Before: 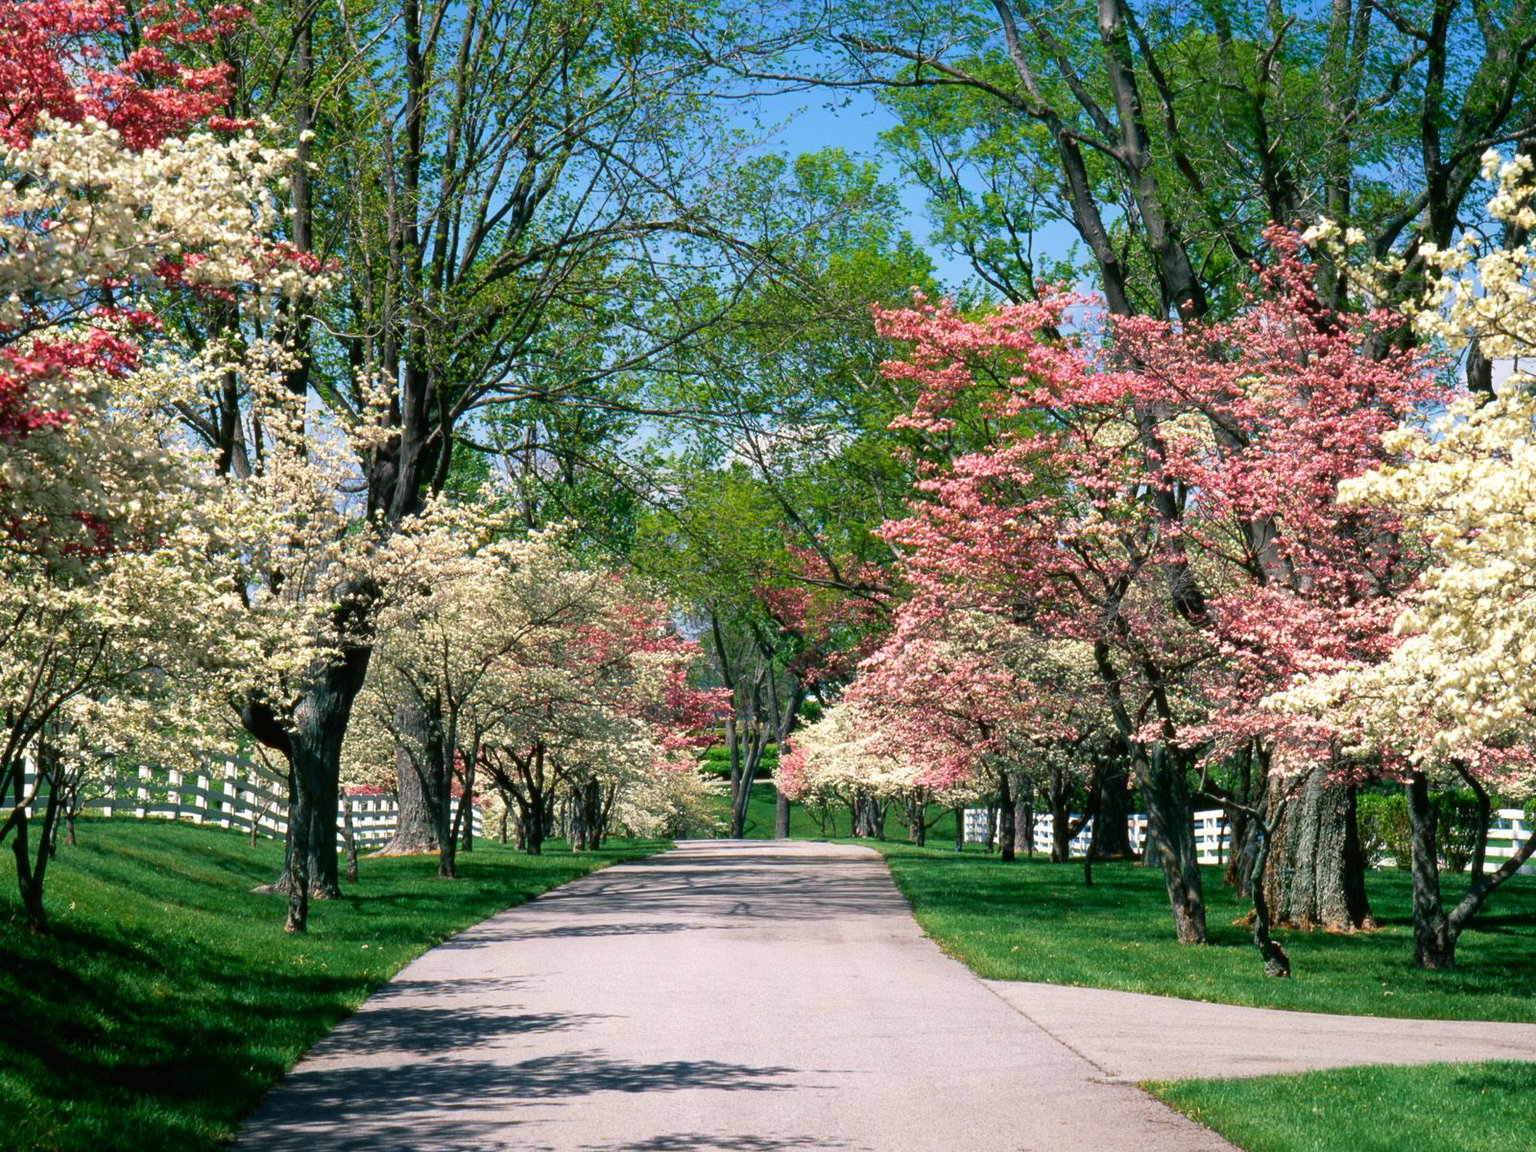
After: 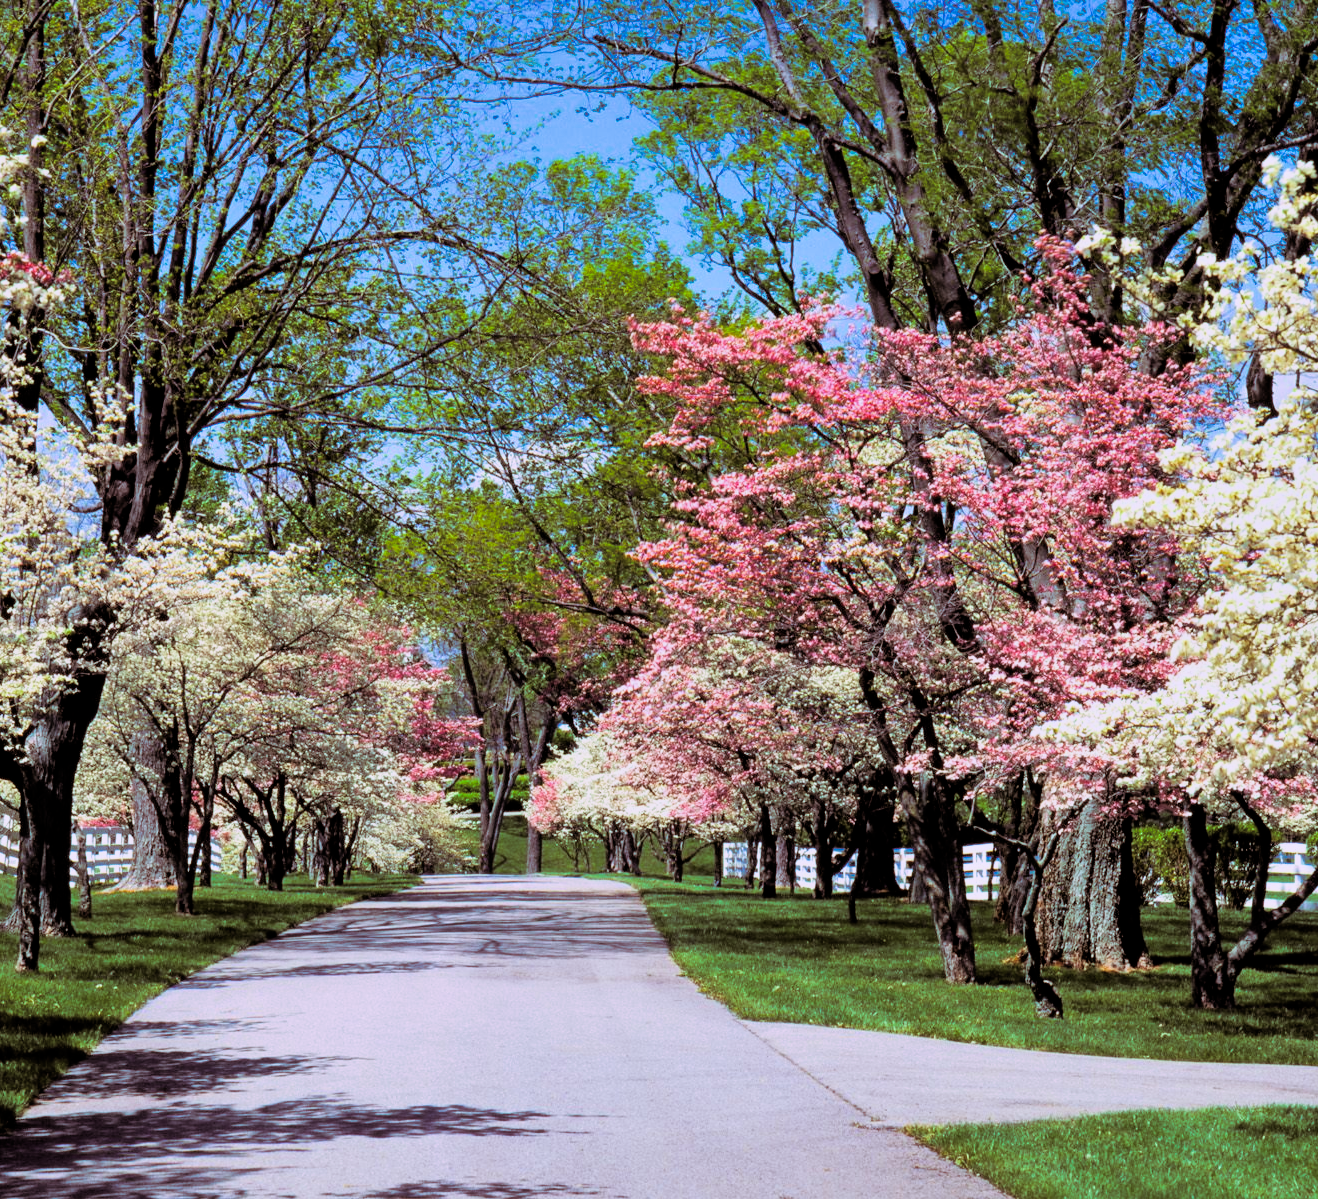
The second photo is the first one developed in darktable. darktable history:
crop: left 17.582%, bottom 0.031%
filmic rgb: black relative exposure -7.75 EV, white relative exposure 4.4 EV, threshold 3 EV, target black luminance 0%, hardness 3.76, latitude 50.51%, contrast 1.074, highlights saturation mix 10%, shadows ↔ highlights balance -0.22%, color science v4 (2020), enable highlight reconstruction true
white balance: red 0.931, blue 1.11
shadows and highlights: white point adjustment 0.05, highlights color adjustment 55.9%, soften with gaussian
split-toning: highlights › hue 298.8°, highlights › saturation 0.73, compress 41.76%
exposure: exposure 0.375 EV, compensate highlight preservation false
